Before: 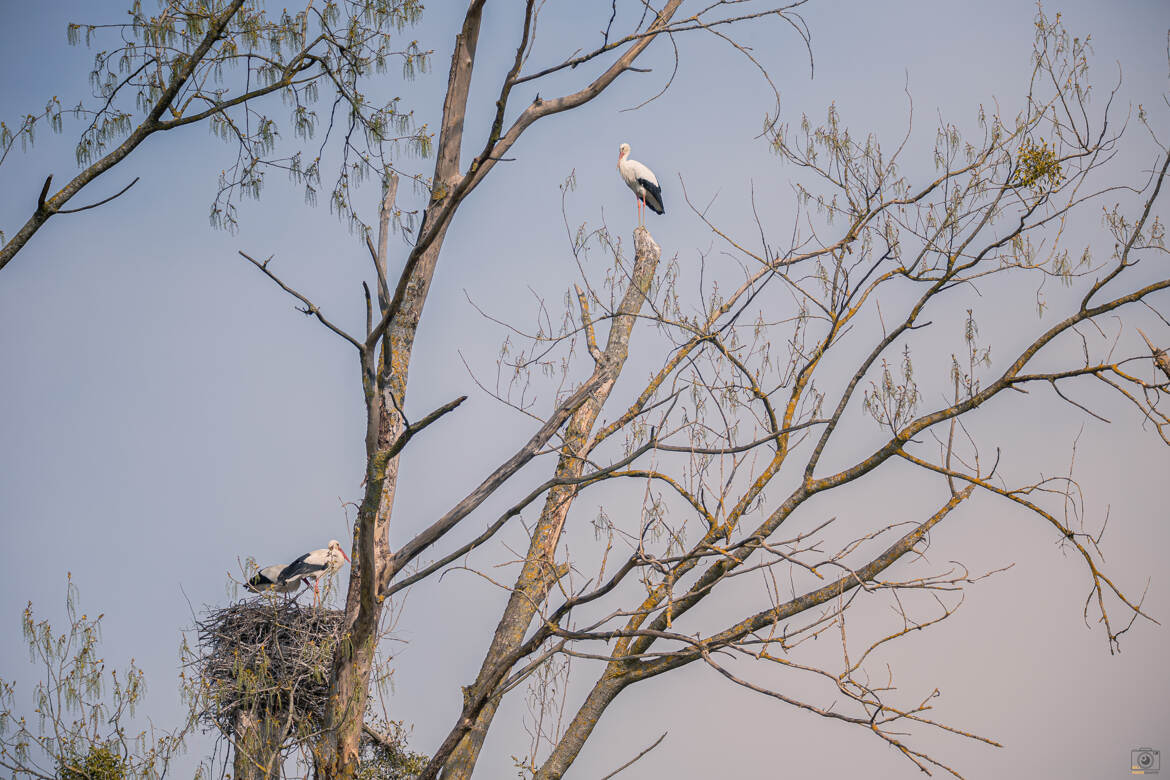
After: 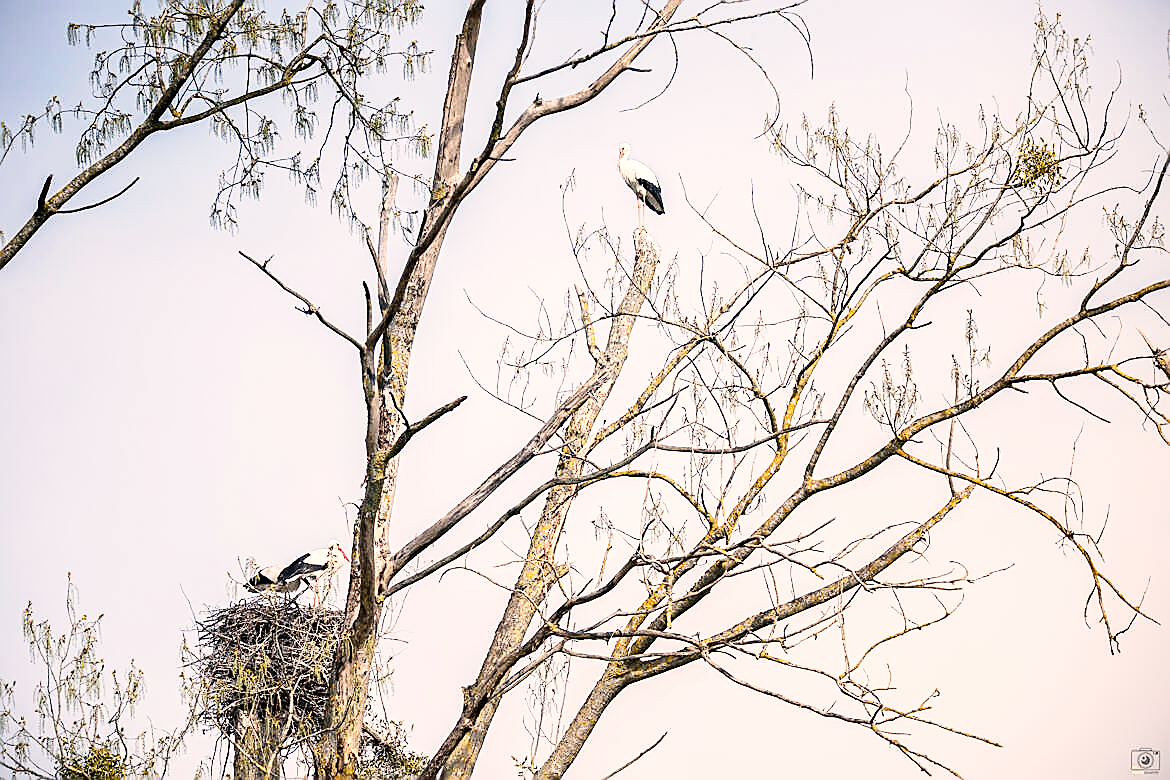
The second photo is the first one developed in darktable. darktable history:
sharpen: radius 1.364, amount 1.262, threshold 0.688
base curve: curves: ch0 [(0, 0) (0.008, 0.007) (0.022, 0.029) (0.048, 0.089) (0.092, 0.197) (0.191, 0.399) (0.275, 0.534) (0.357, 0.65) (0.477, 0.78) (0.542, 0.833) (0.799, 0.973) (1, 1)], preserve colors none
tone equalizer: -8 EV -0.773 EV, -7 EV -0.706 EV, -6 EV -0.612 EV, -5 EV -0.412 EV, -3 EV 0.38 EV, -2 EV 0.6 EV, -1 EV 0.695 EV, +0 EV 0.72 EV, edges refinement/feathering 500, mask exposure compensation -1.57 EV, preserve details no
color correction: highlights a* 3.62, highlights b* 5.09
